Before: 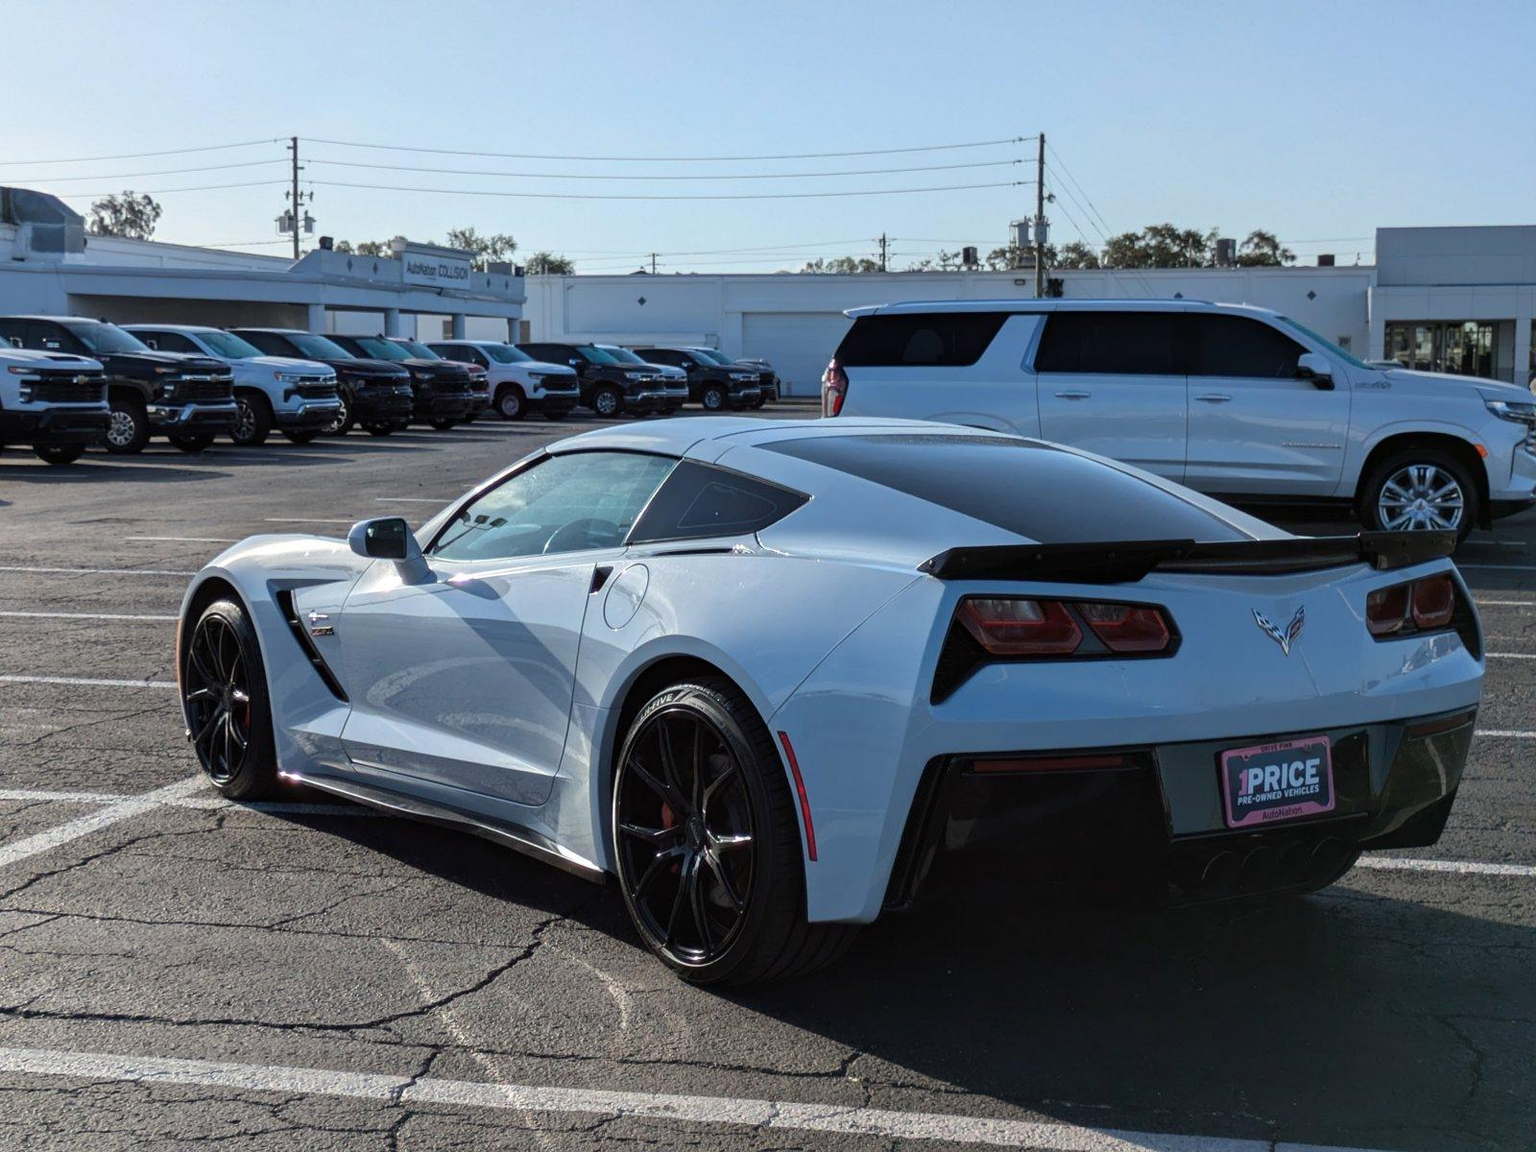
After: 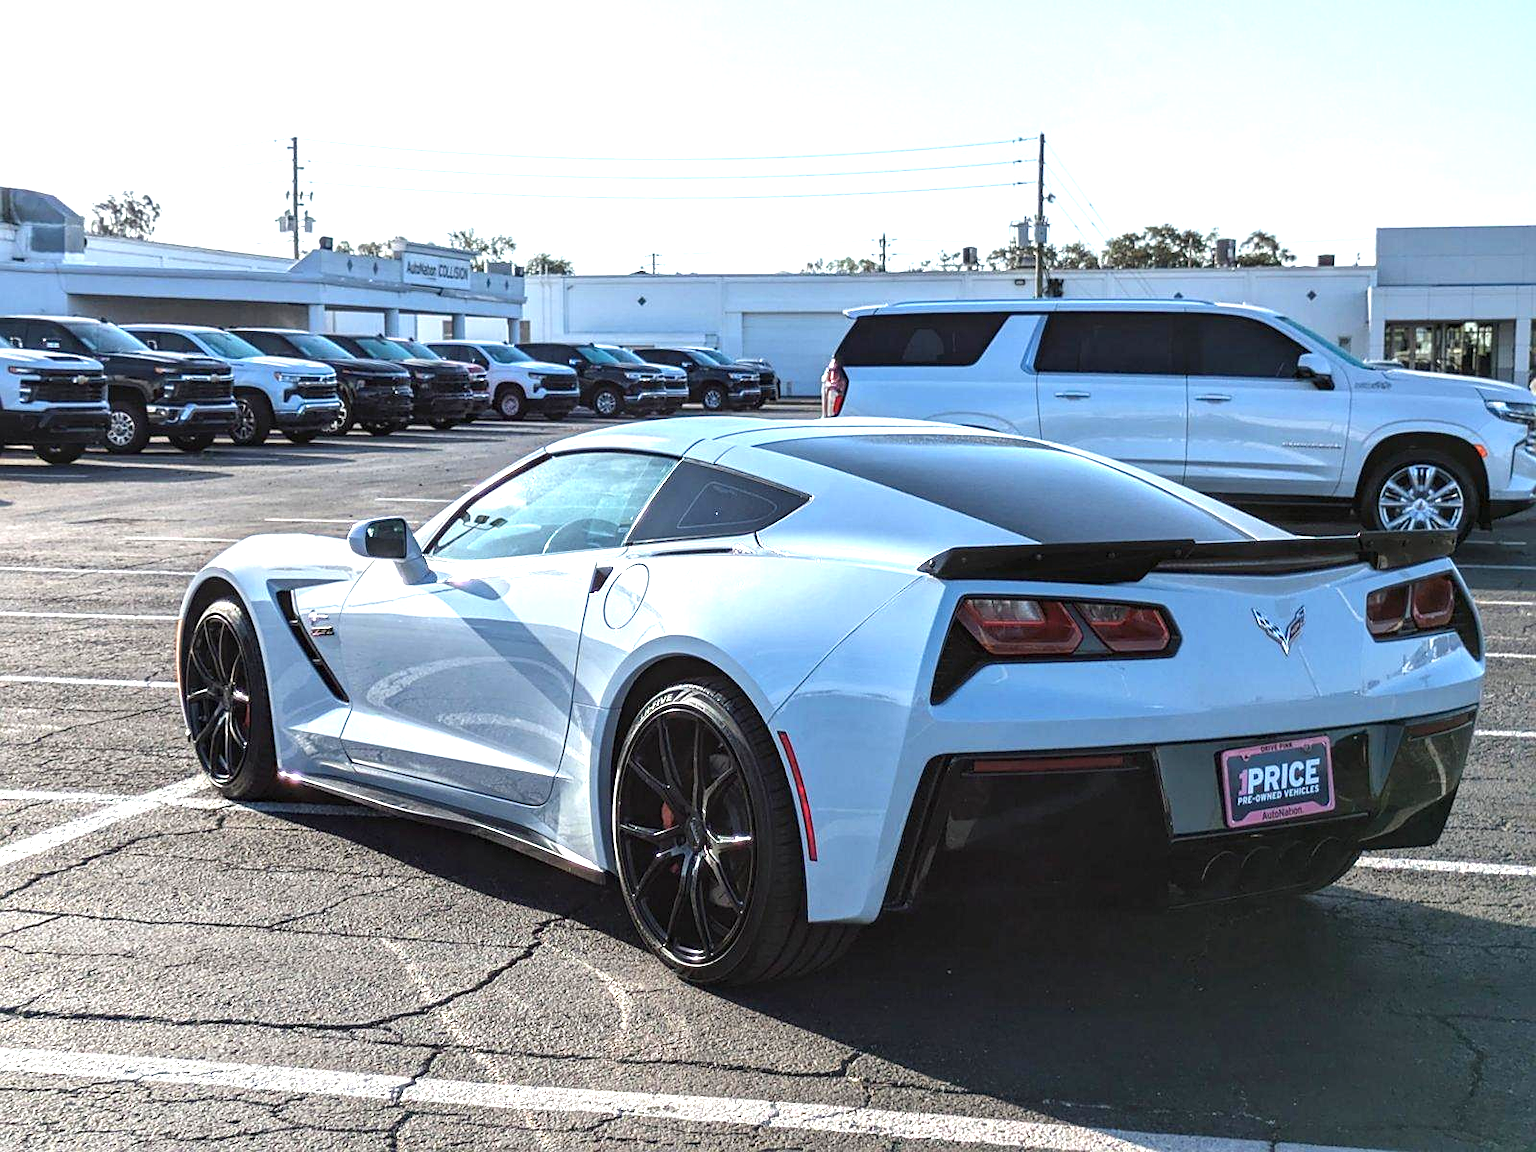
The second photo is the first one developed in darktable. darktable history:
exposure: black level correction 0, exposure 1.199 EV, compensate highlight preservation false
sharpen: radius 1.867, amount 0.397, threshold 1.372
local contrast: on, module defaults
